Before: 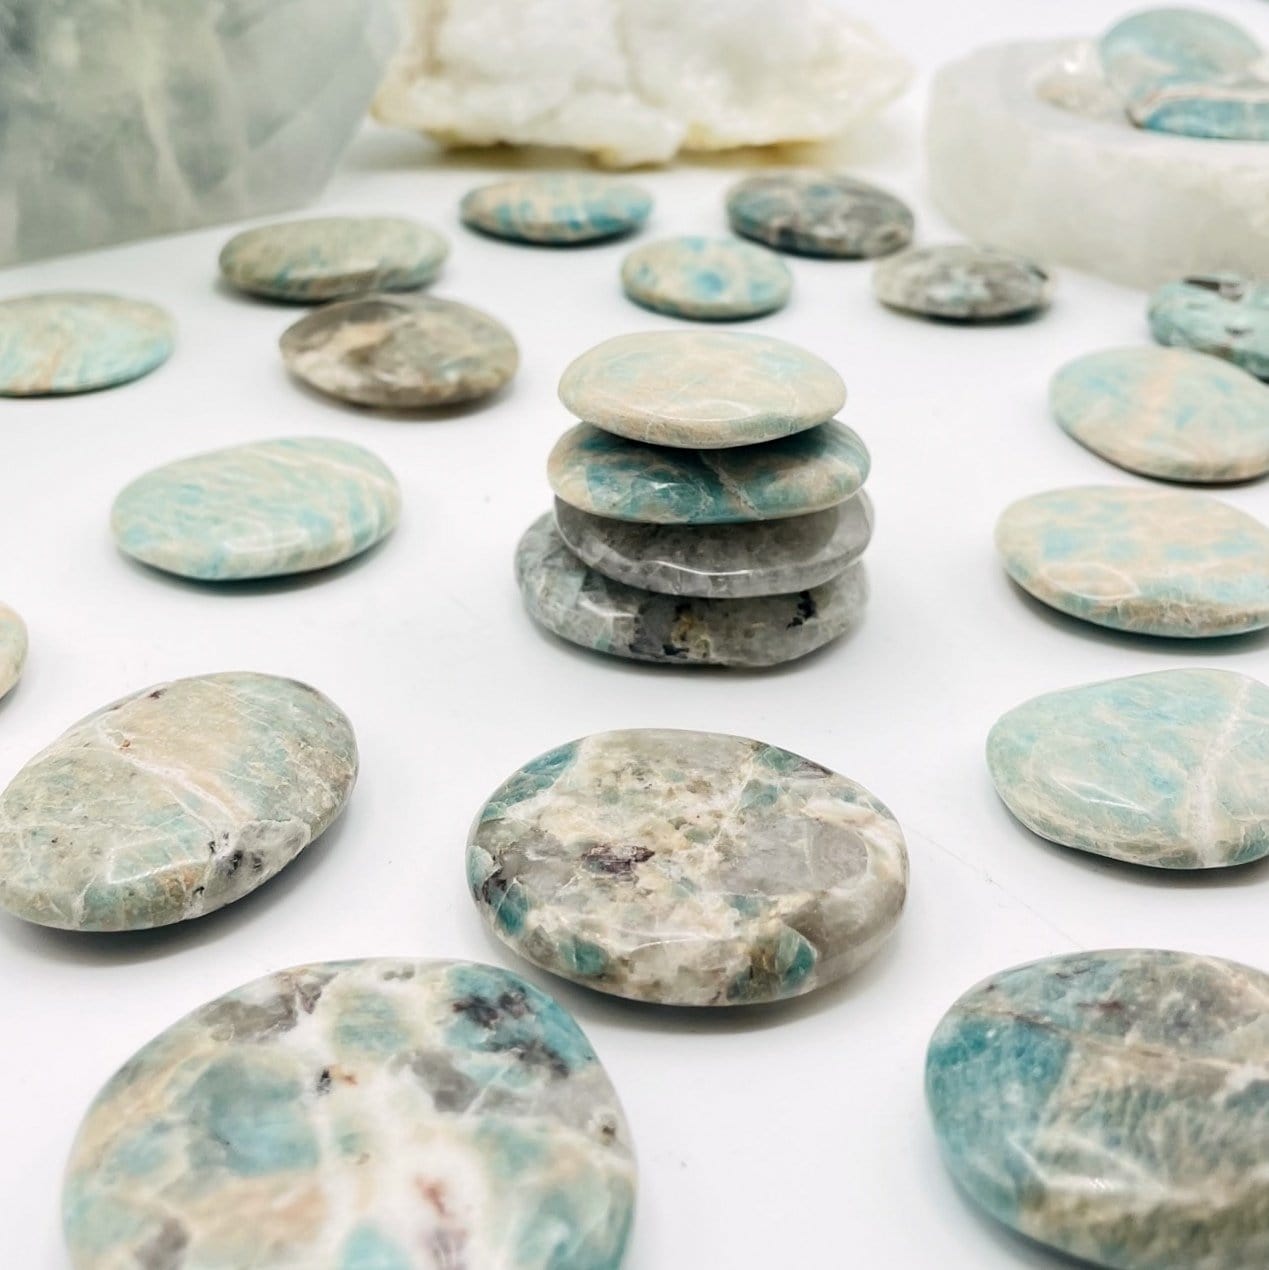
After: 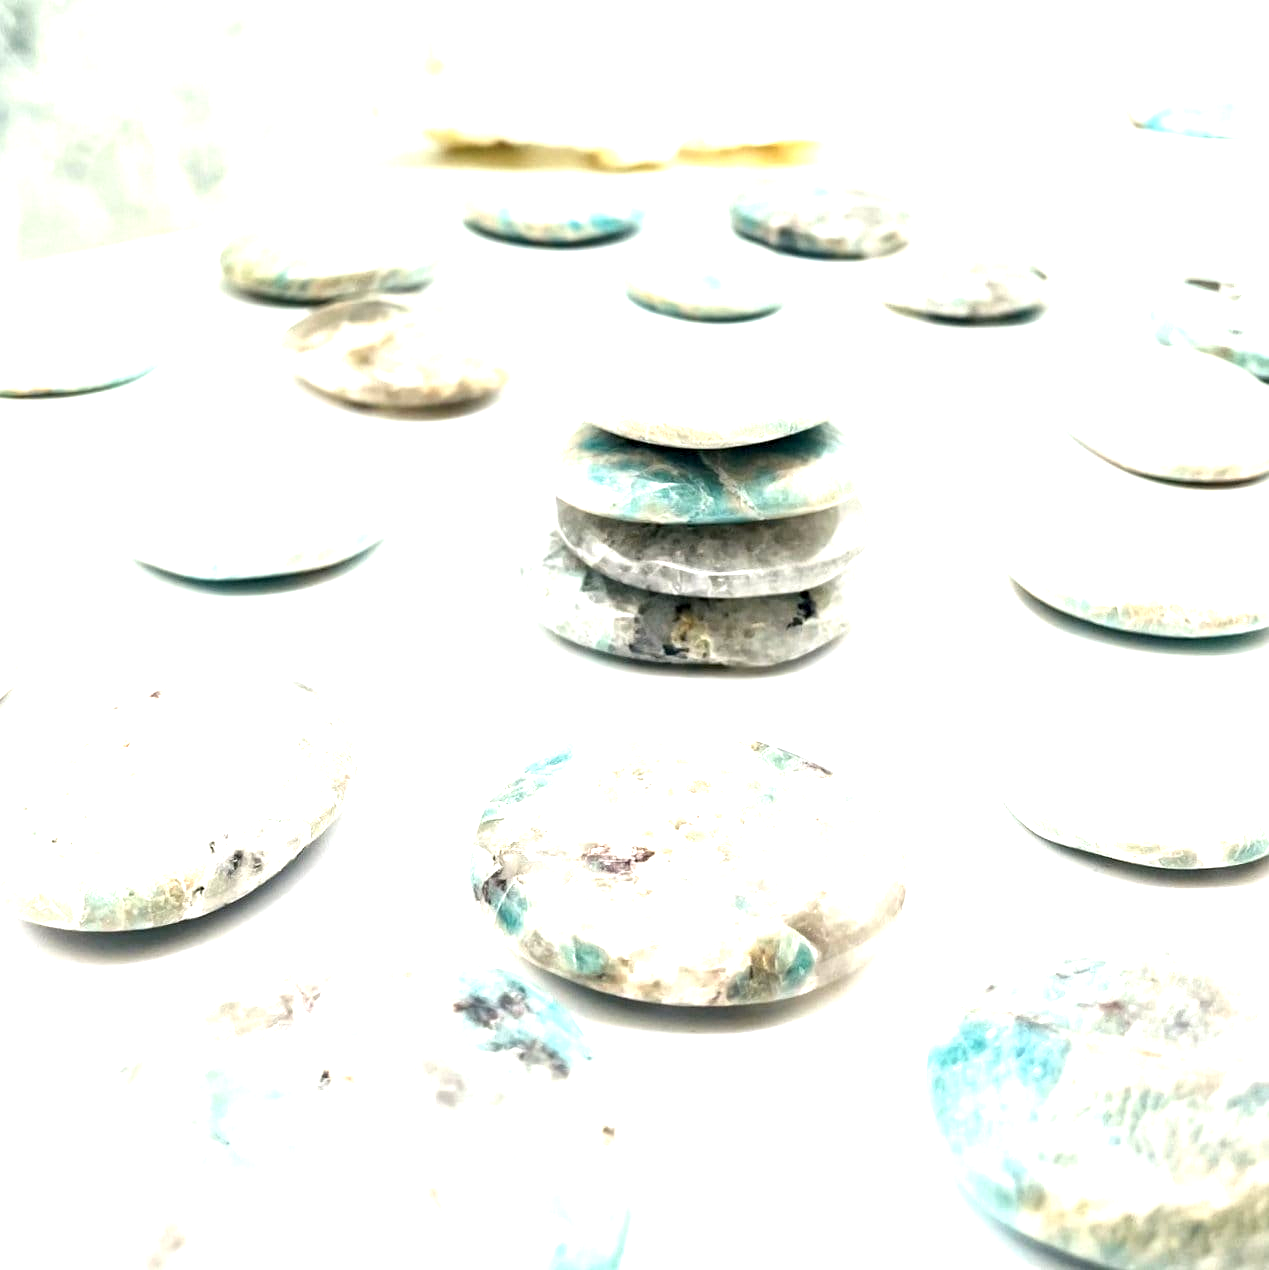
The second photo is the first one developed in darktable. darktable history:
exposure: black level correction 0.001, exposure 1.728 EV, compensate exposure bias true, compensate highlight preservation false
